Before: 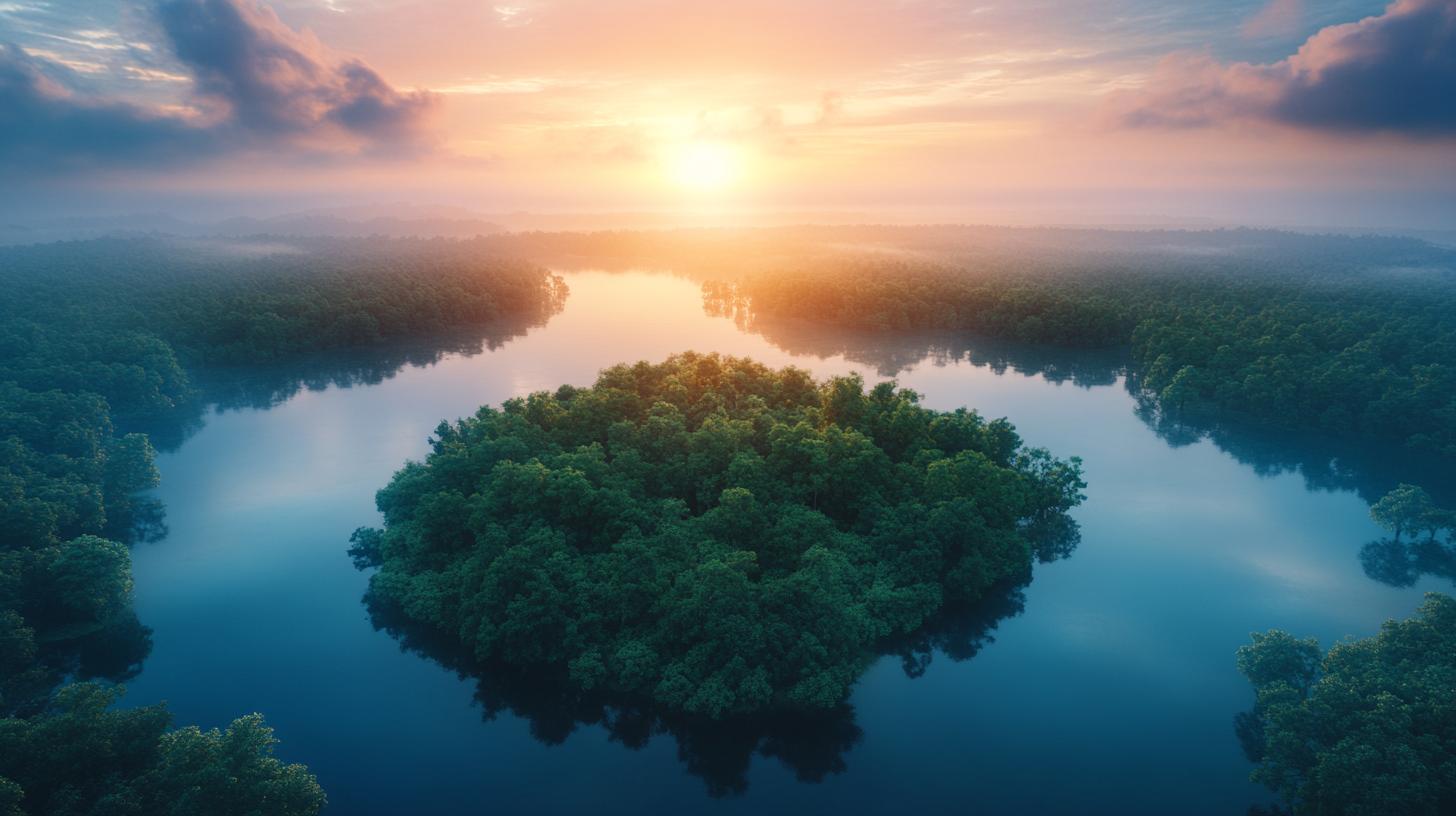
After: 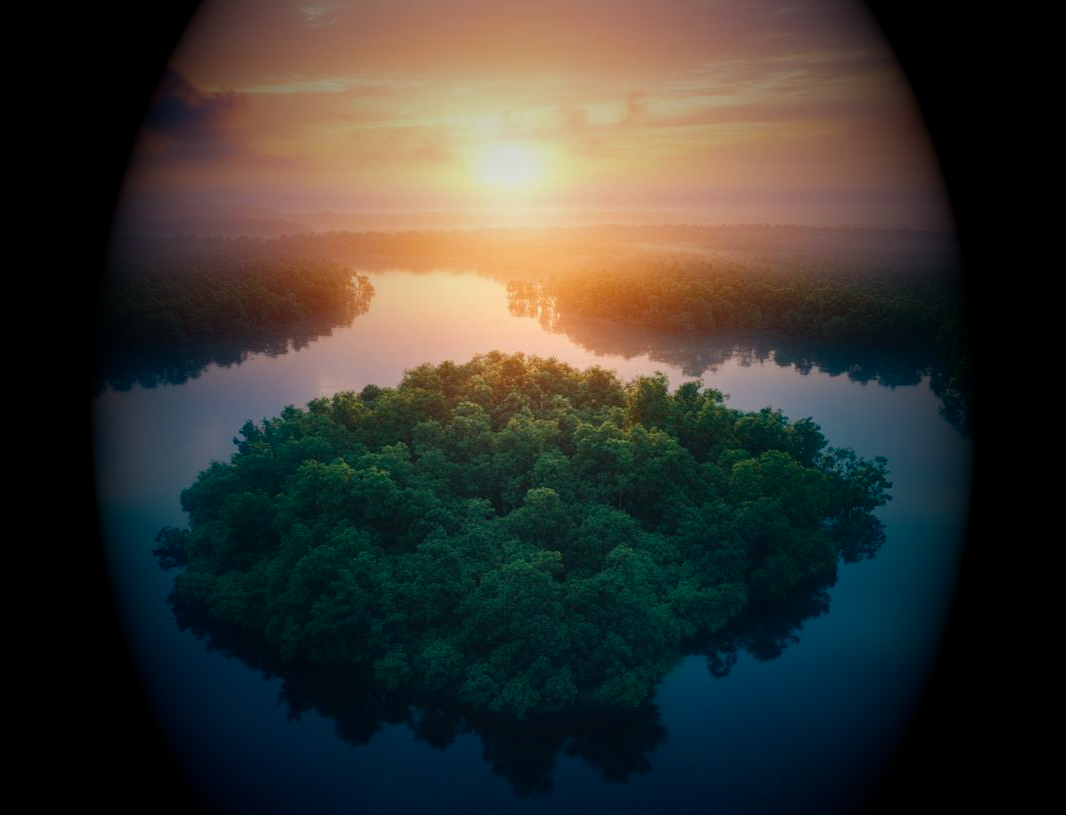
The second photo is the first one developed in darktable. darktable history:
haze removal: compatibility mode true, adaptive false
crop: left 13.443%, right 13.31%
vignetting: fall-off start 15.9%, fall-off radius 100%, brightness -1, saturation 0.5, width/height ratio 0.719
